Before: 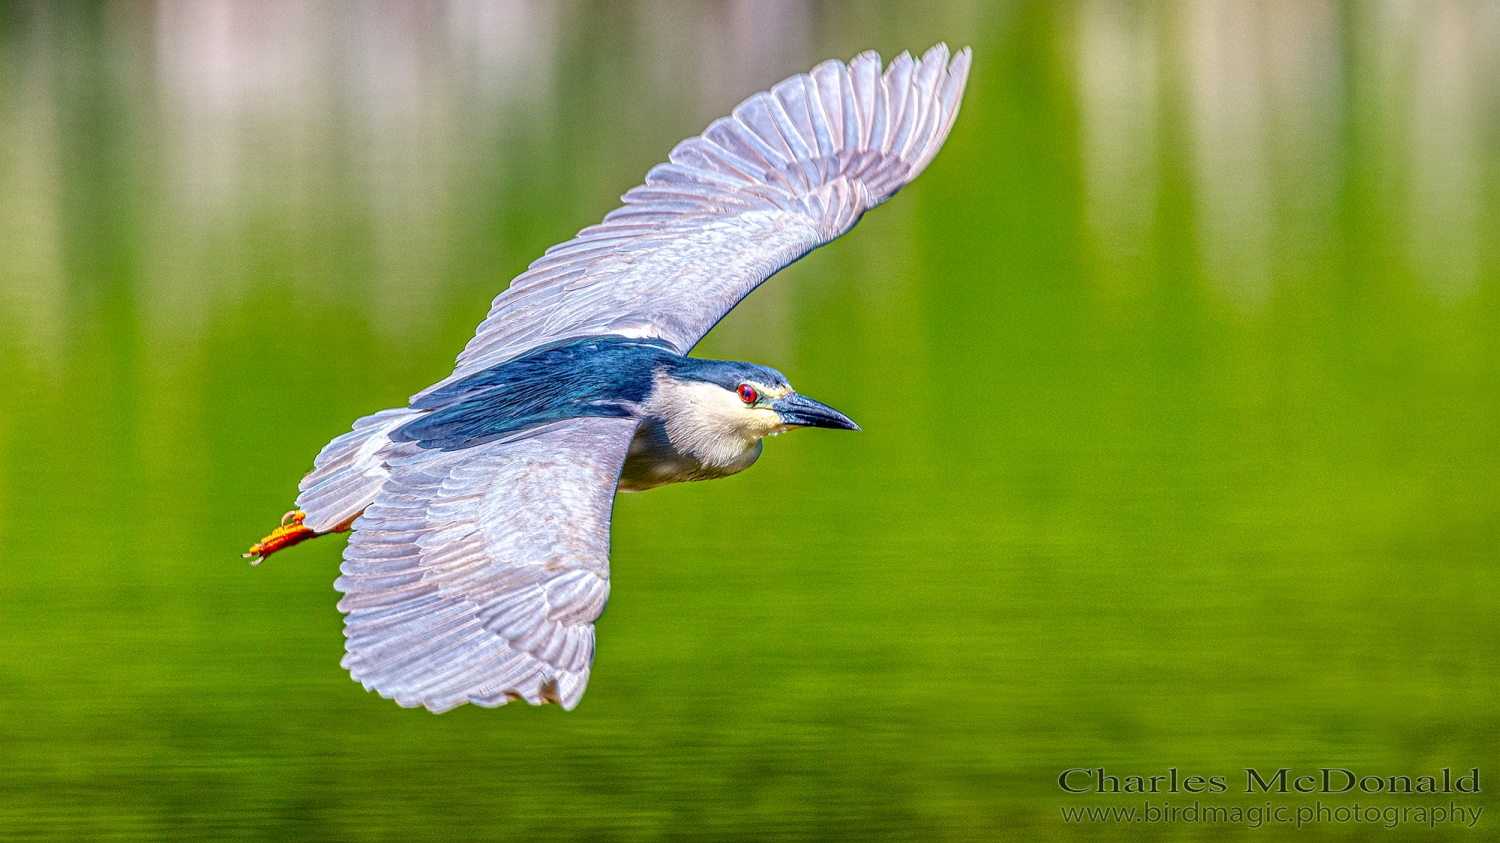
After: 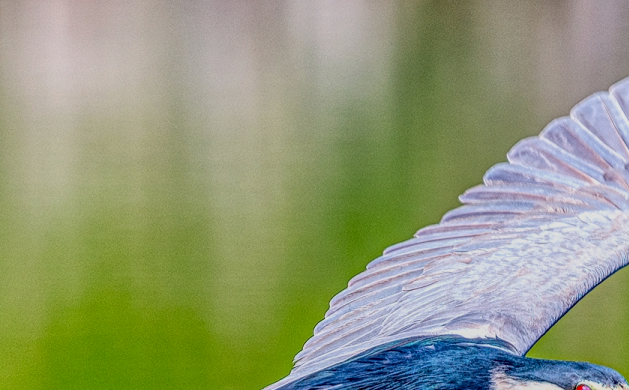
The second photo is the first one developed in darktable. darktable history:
local contrast: detail 130%
crop and rotate: left 10.817%, top 0.062%, right 47.194%, bottom 53.626%
filmic rgb: black relative exposure -7.65 EV, white relative exposure 4.56 EV, hardness 3.61, color science v6 (2022)
